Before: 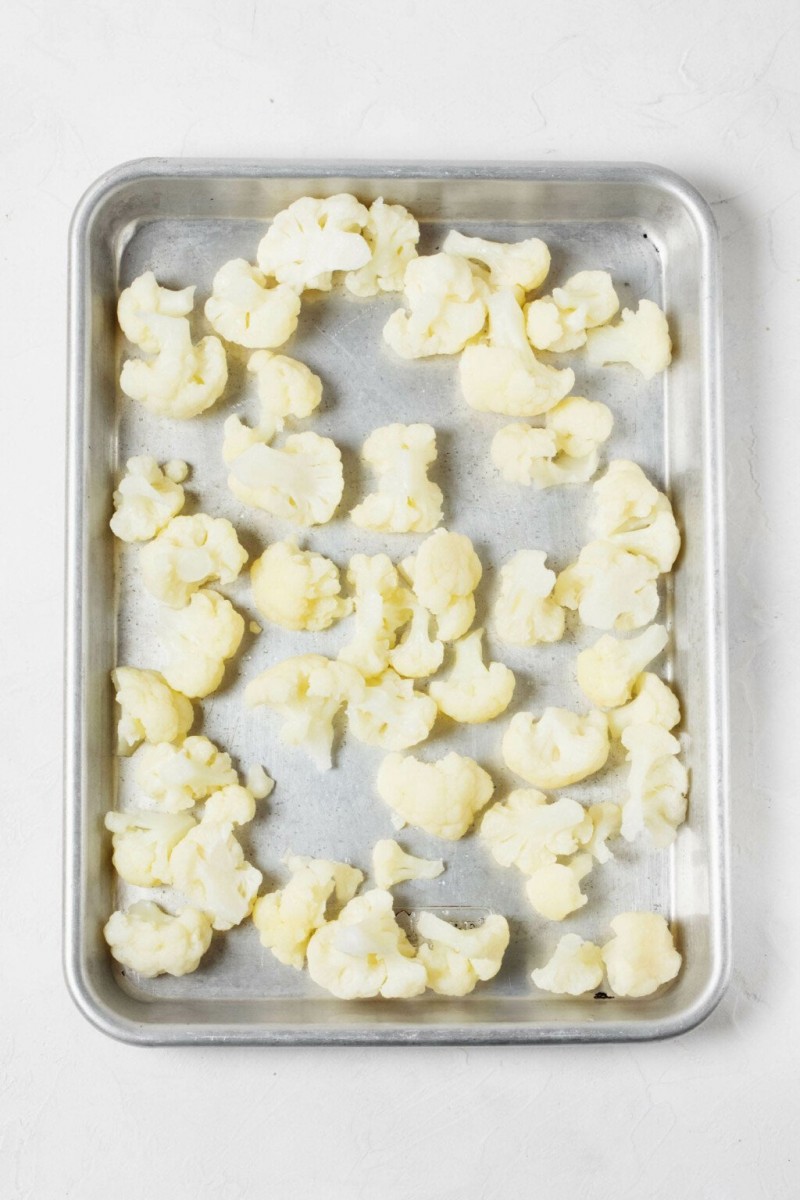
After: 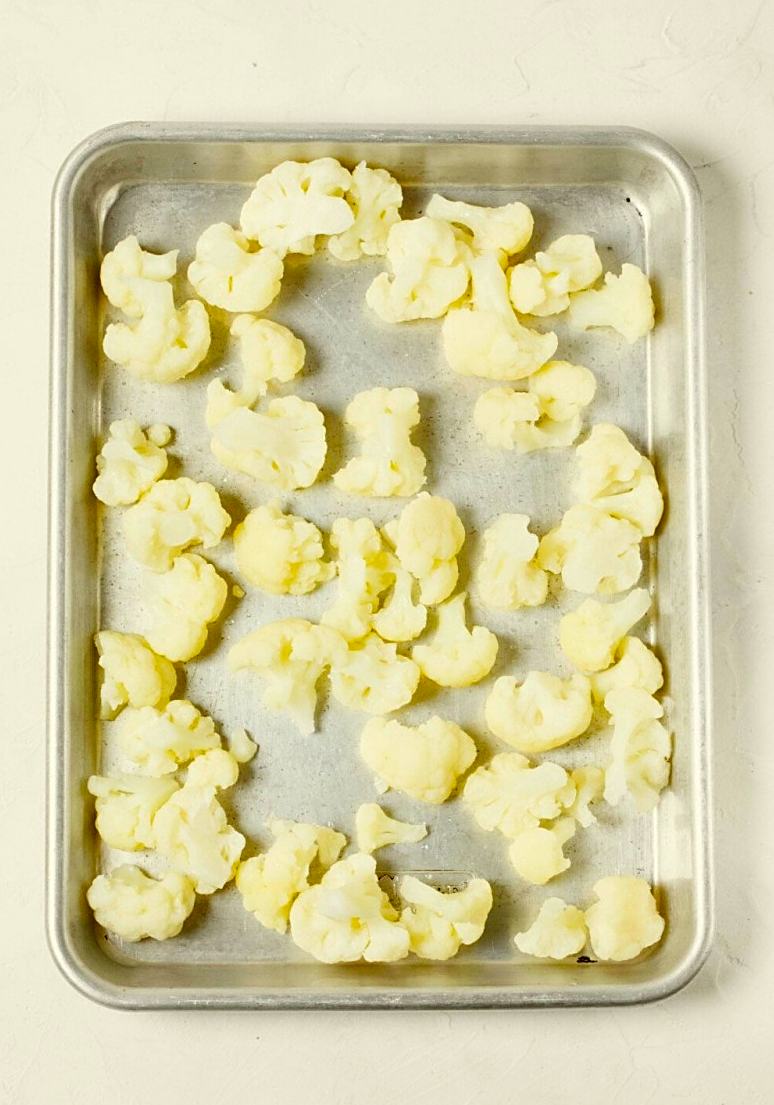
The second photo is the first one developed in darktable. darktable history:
color correction: highlights a* -1.73, highlights b* 10.21, shadows a* 0.379, shadows b* 20.02
sharpen: on, module defaults
color balance rgb: perceptual saturation grading › global saturation 27.569%, perceptual saturation grading › highlights -24.728%, perceptual saturation grading › shadows 25.037%, global vibrance 20%
crop: left 2.222%, top 3.009%, right 0.977%, bottom 4.892%
contrast brightness saturation: saturation 0.12
